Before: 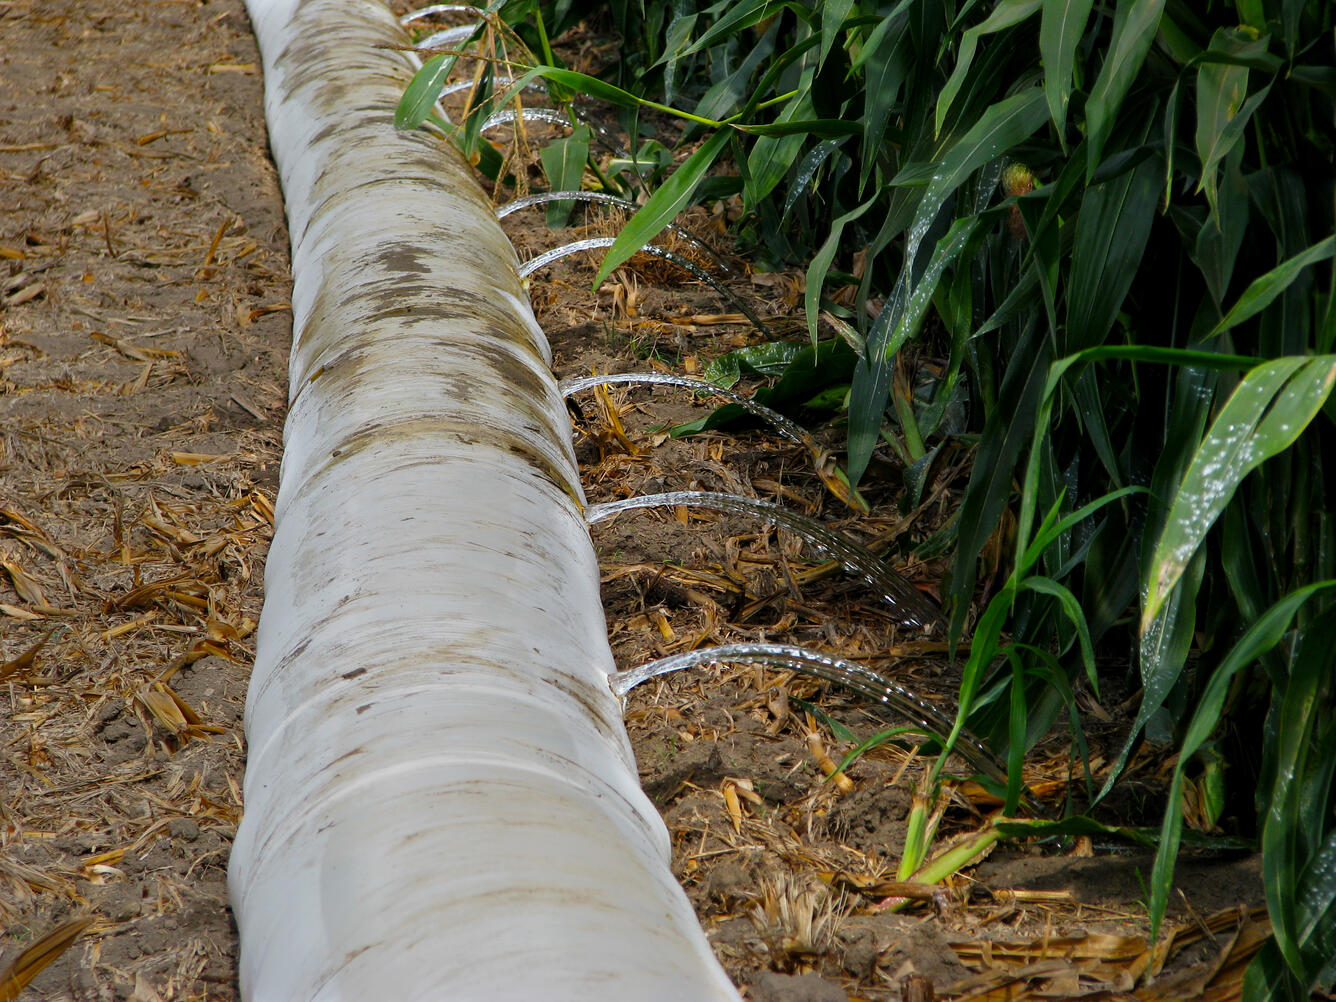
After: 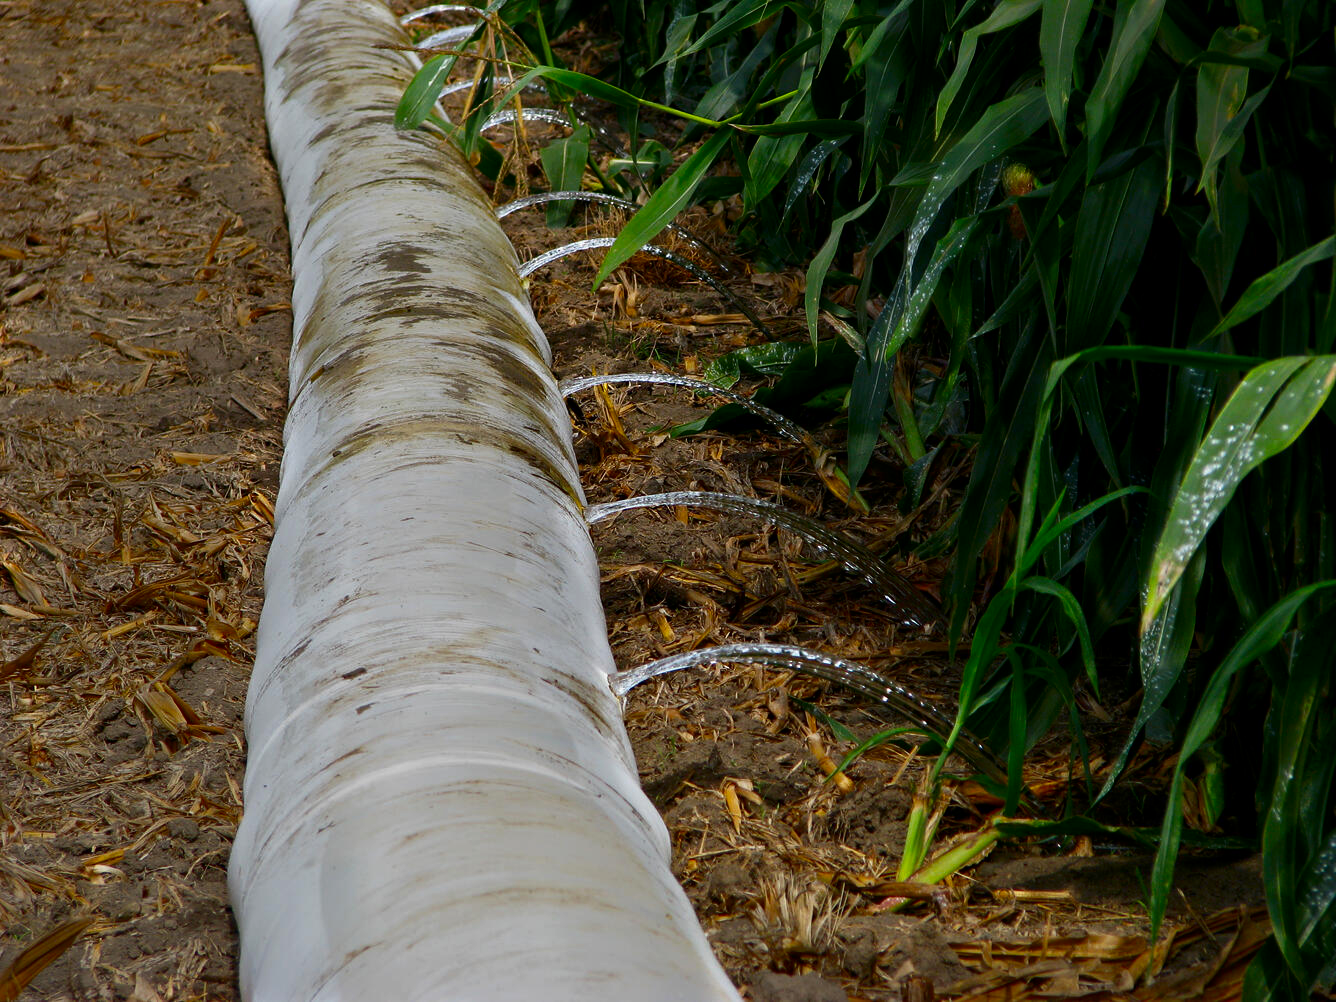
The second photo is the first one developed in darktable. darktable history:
contrast brightness saturation: contrast 0.068, brightness -0.146, saturation 0.113
